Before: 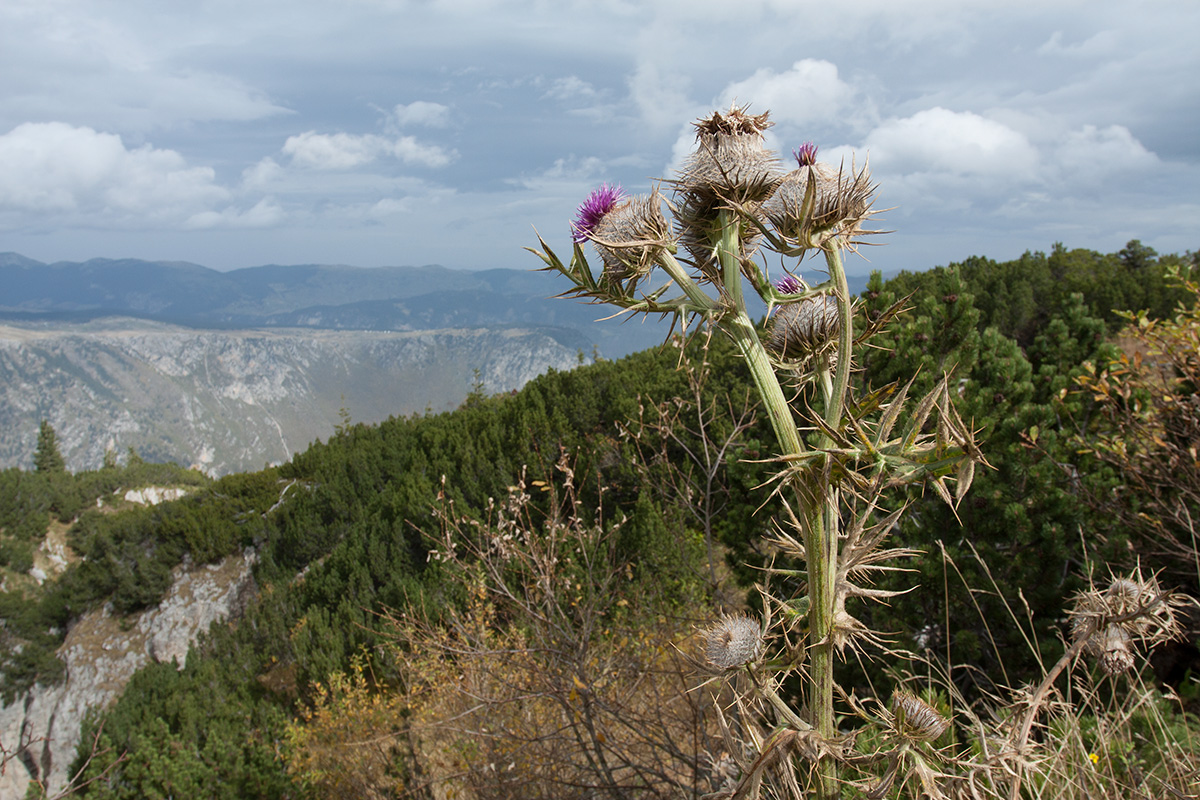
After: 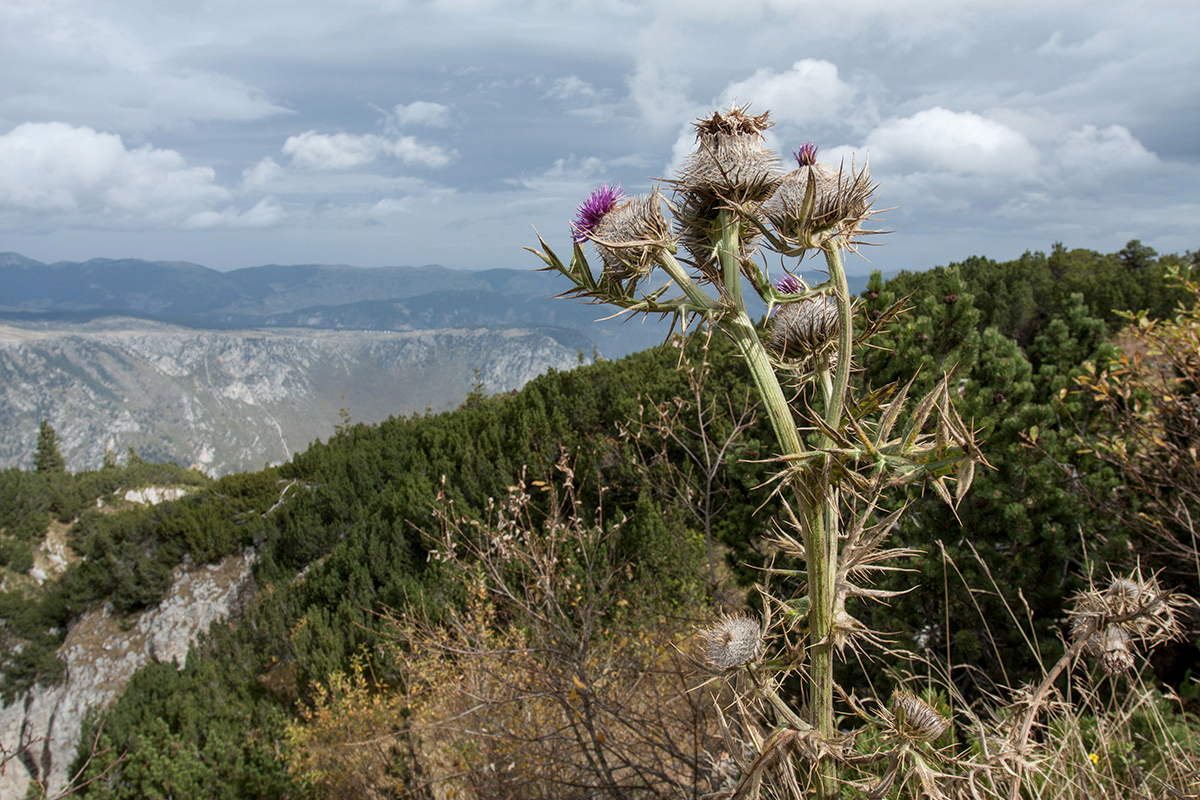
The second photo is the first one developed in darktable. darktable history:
local contrast: on, module defaults
tone equalizer: edges refinement/feathering 500, mask exposure compensation -1.57 EV, preserve details no
contrast brightness saturation: saturation -0.042
